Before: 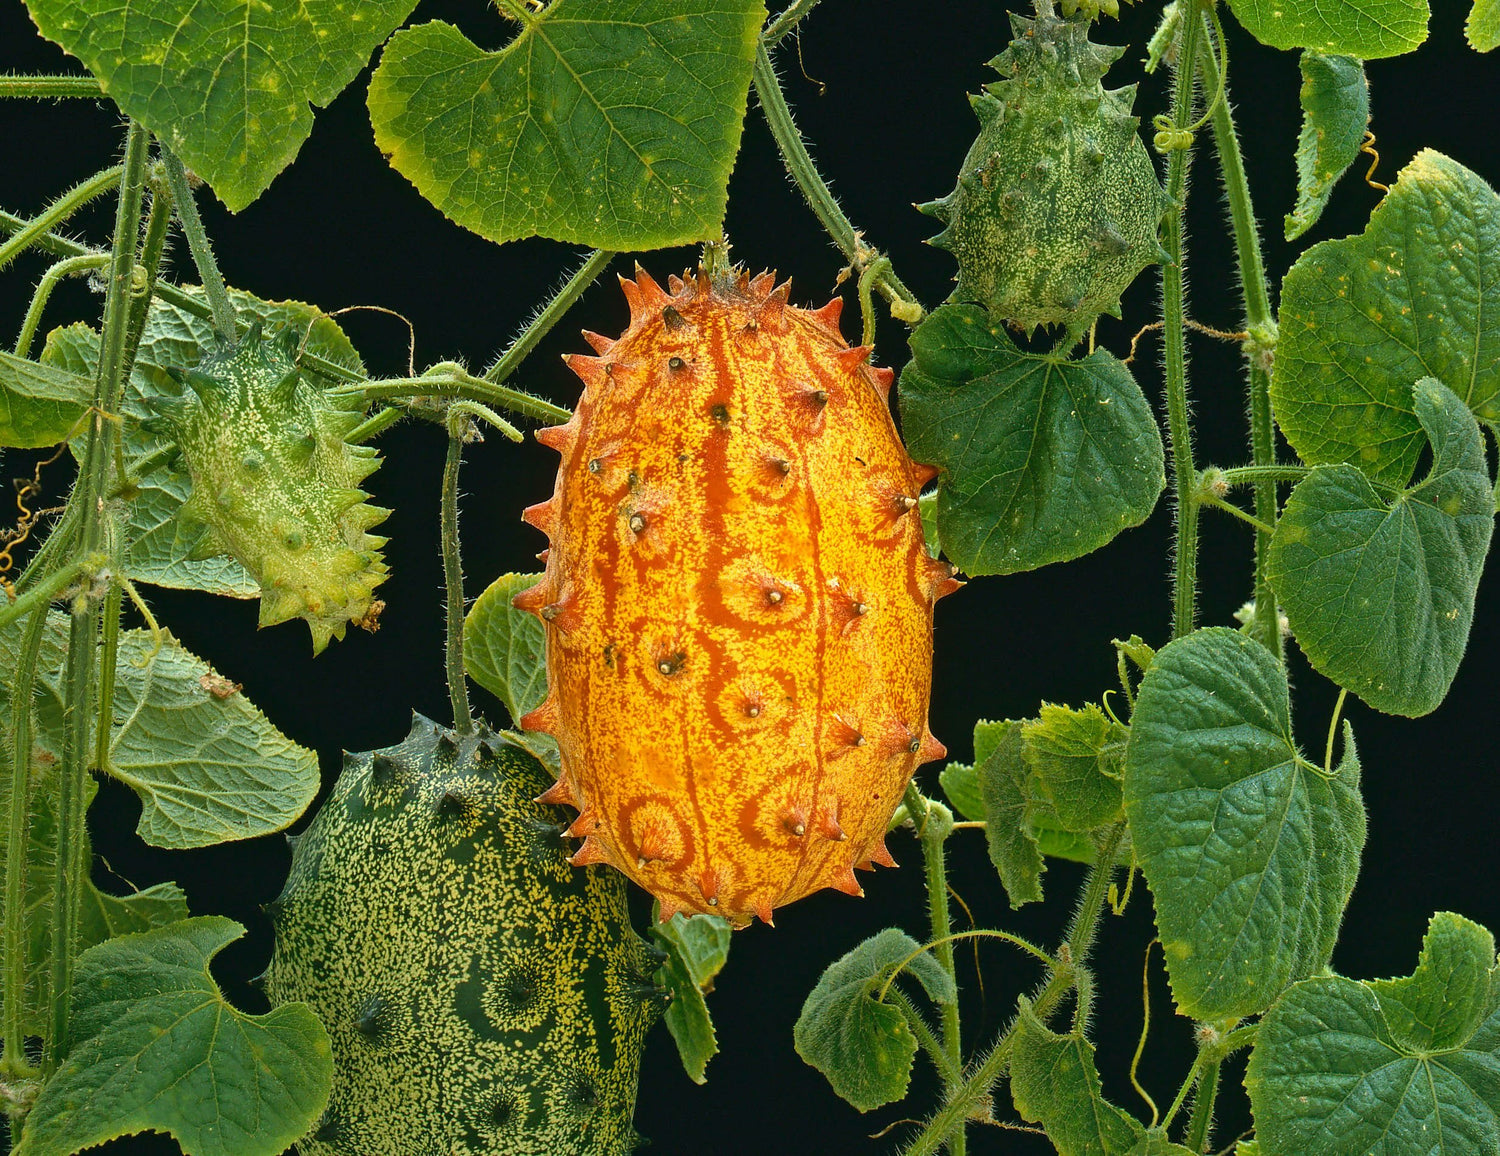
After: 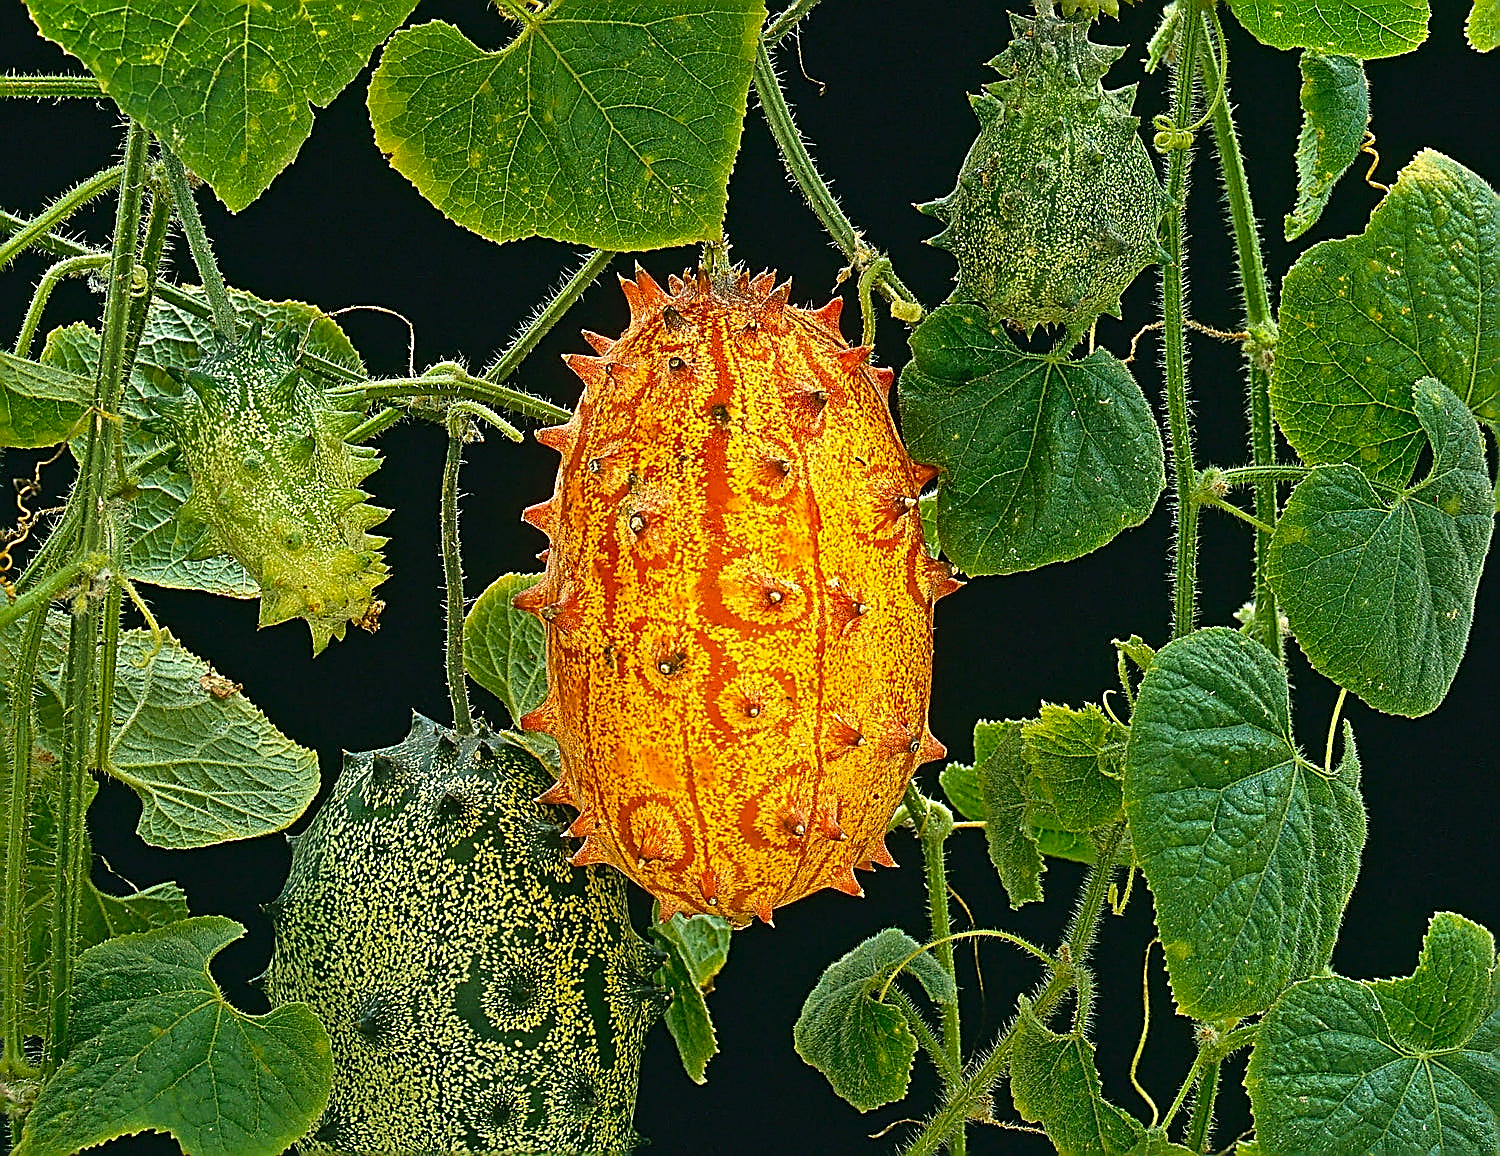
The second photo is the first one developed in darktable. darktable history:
contrast brightness saturation: contrast 0.04, saturation 0.16
sharpen: amount 1.861
